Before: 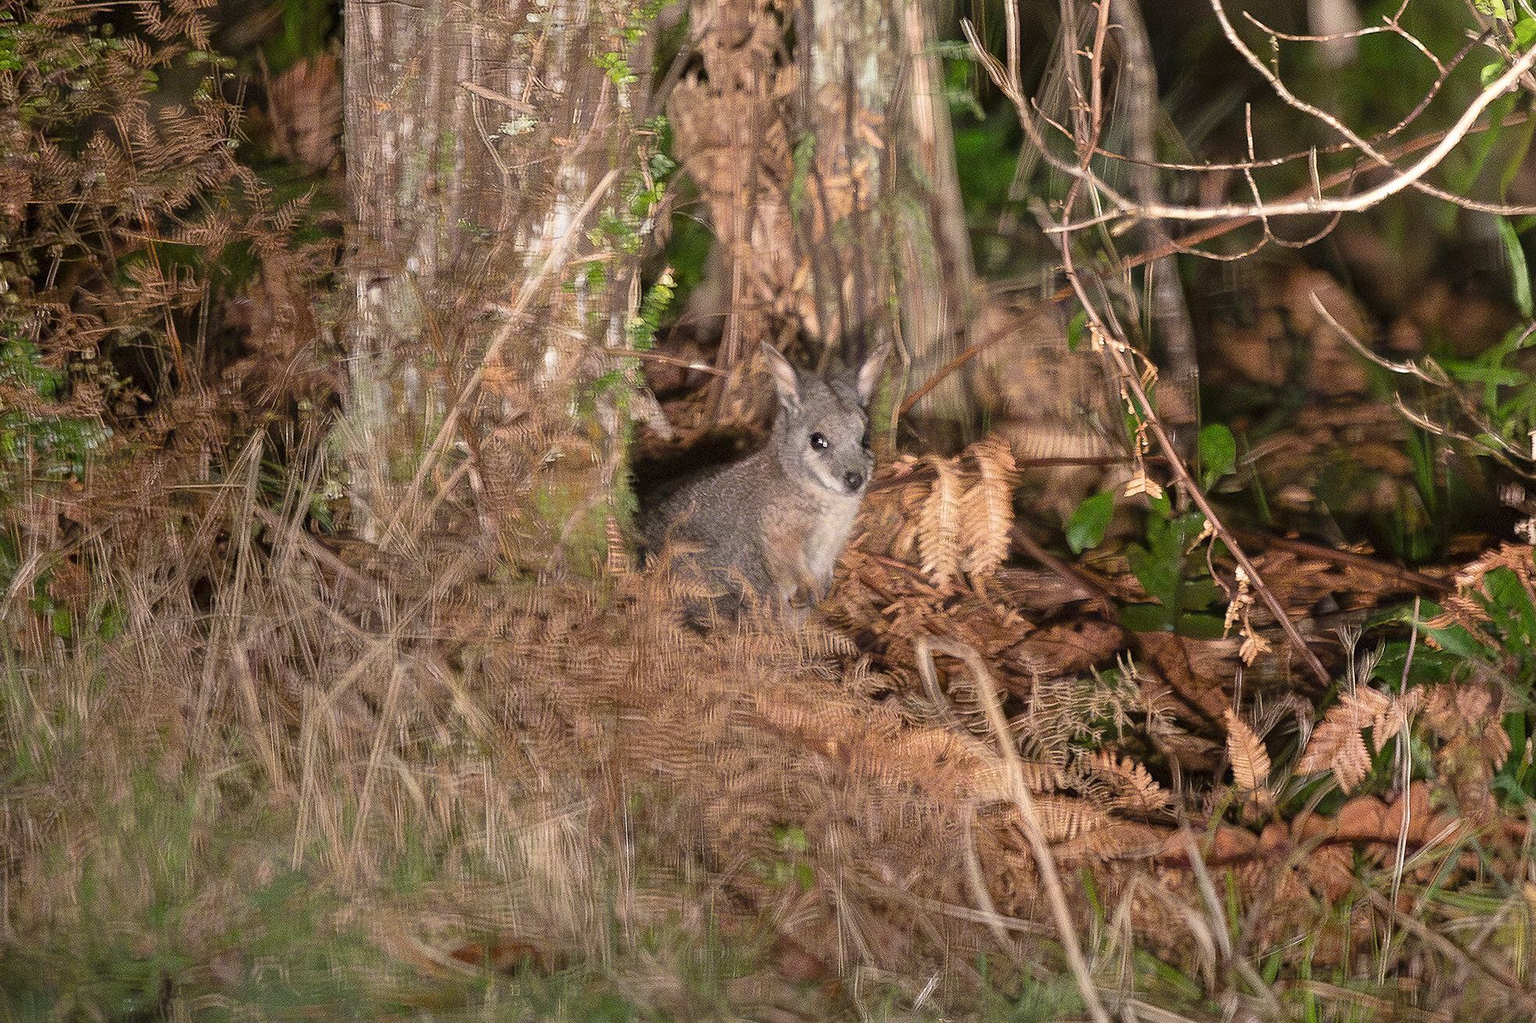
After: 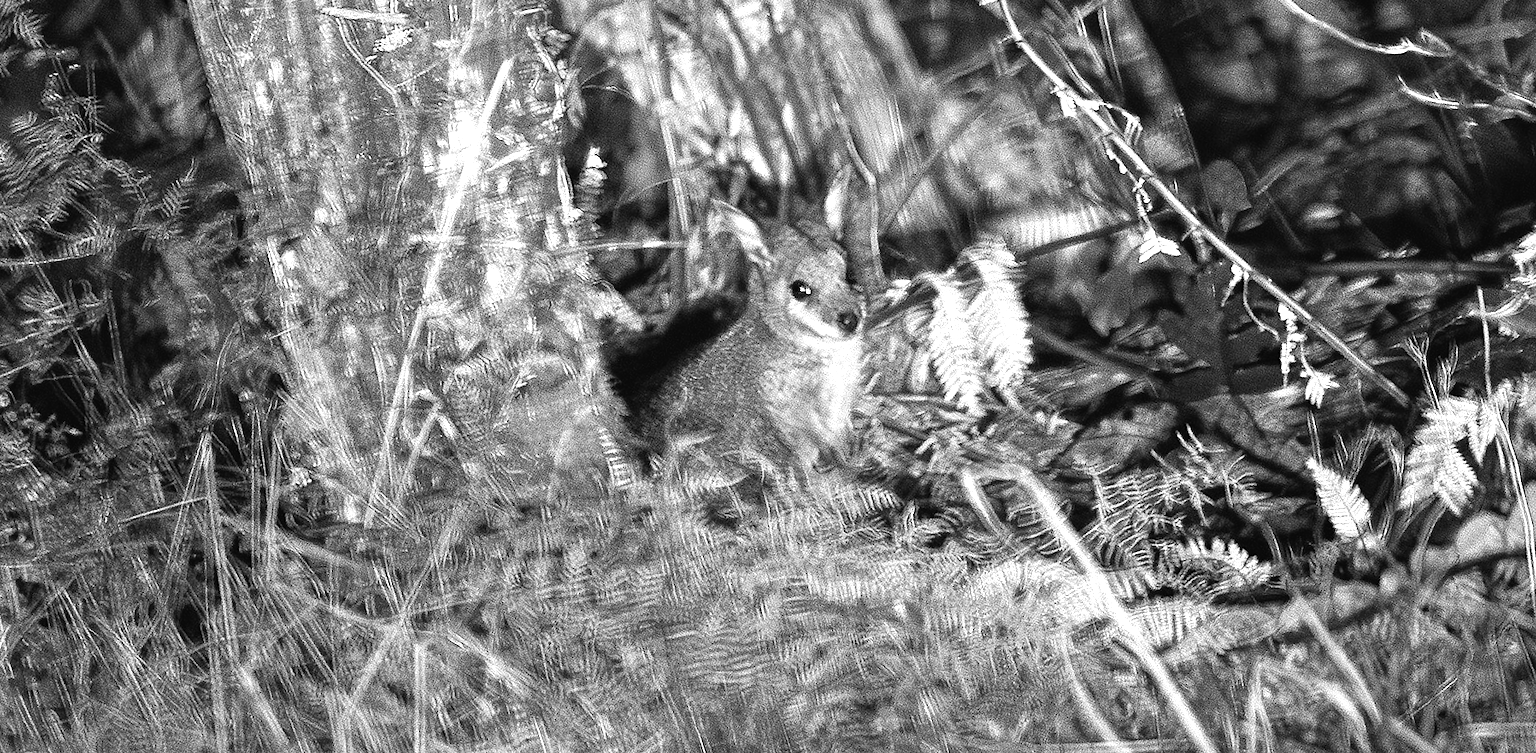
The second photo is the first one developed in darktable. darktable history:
white balance: red 1.467, blue 0.684
color balance: mode lift, gamma, gain (sRGB), lift [1.014, 0.966, 0.918, 0.87], gamma [0.86, 0.734, 0.918, 0.976], gain [1.063, 1.13, 1.063, 0.86]
rotate and perspective: rotation -14.8°, crop left 0.1, crop right 0.903, crop top 0.25, crop bottom 0.748
tone curve: curves: ch0 [(0, 0.024) (0.119, 0.146) (0.474, 0.485) (0.718, 0.739) (0.817, 0.839) (1, 0.998)]; ch1 [(0, 0) (0.377, 0.416) (0.439, 0.451) (0.477, 0.485) (0.501, 0.503) (0.538, 0.544) (0.58, 0.613) (0.664, 0.7) (0.783, 0.804) (1, 1)]; ch2 [(0, 0) (0.38, 0.405) (0.463, 0.456) (0.498, 0.497) (0.524, 0.535) (0.578, 0.576) (0.648, 0.665) (1, 1)], color space Lab, independent channels, preserve colors none
monochrome: on, module defaults
color correction: highlights a* -2.73, highlights b* -2.09, shadows a* 2.41, shadows b* 2.73
